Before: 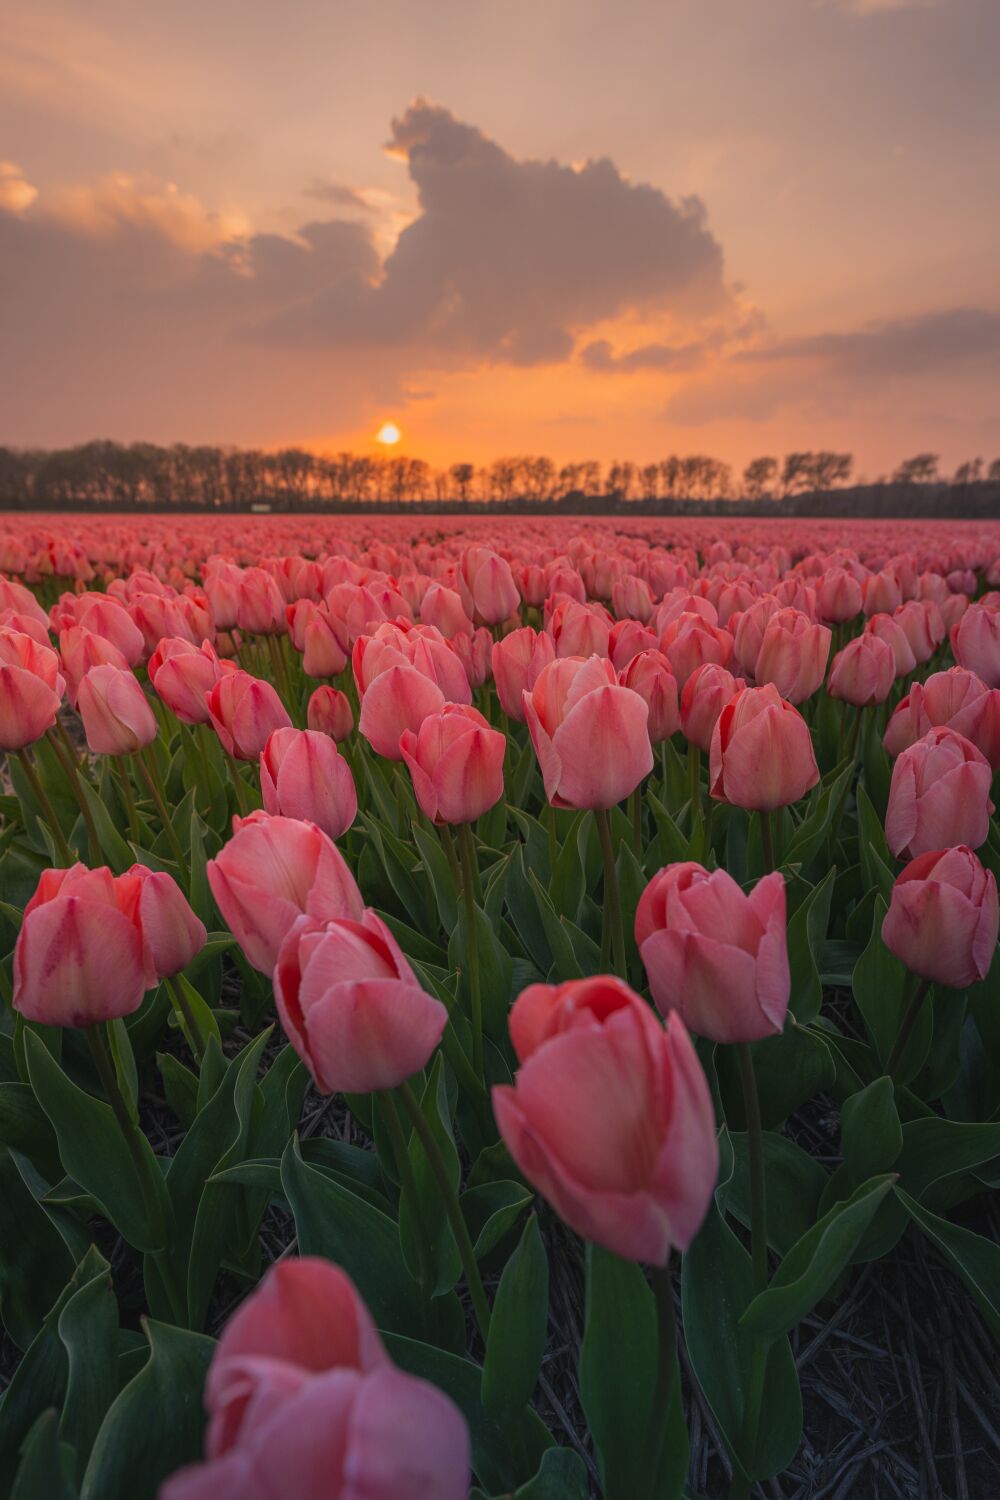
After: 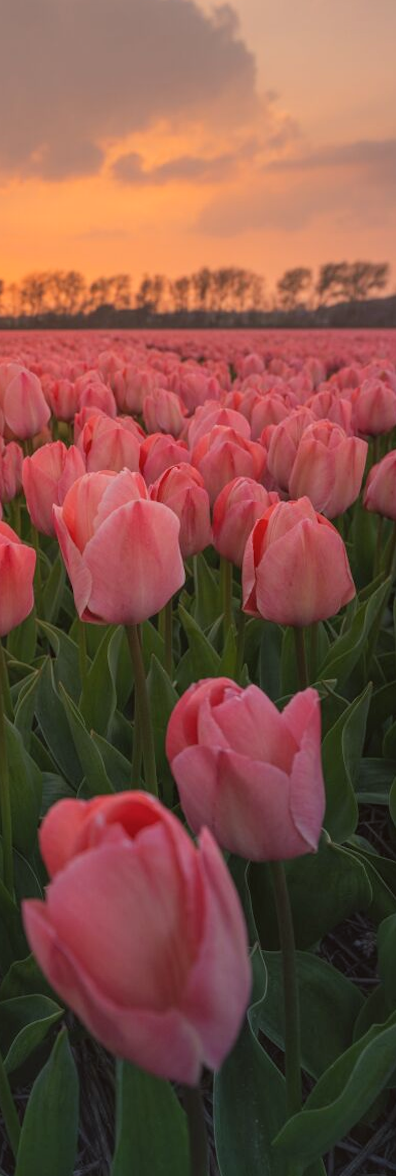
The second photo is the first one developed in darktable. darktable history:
rotate and perspective: lens shift (horizontal) -0.055, automatic cropping off
color correction: highlights a* -2.73, highlights b* -2.09, shadows a* 2.41, shadows b* 2.73
crop: left 45.721%, top 13.393%, right 14.118%, bottom 10.01%
contrast brightness saturation: contrast 0.05, brightness 0.06, saturation 0.01
